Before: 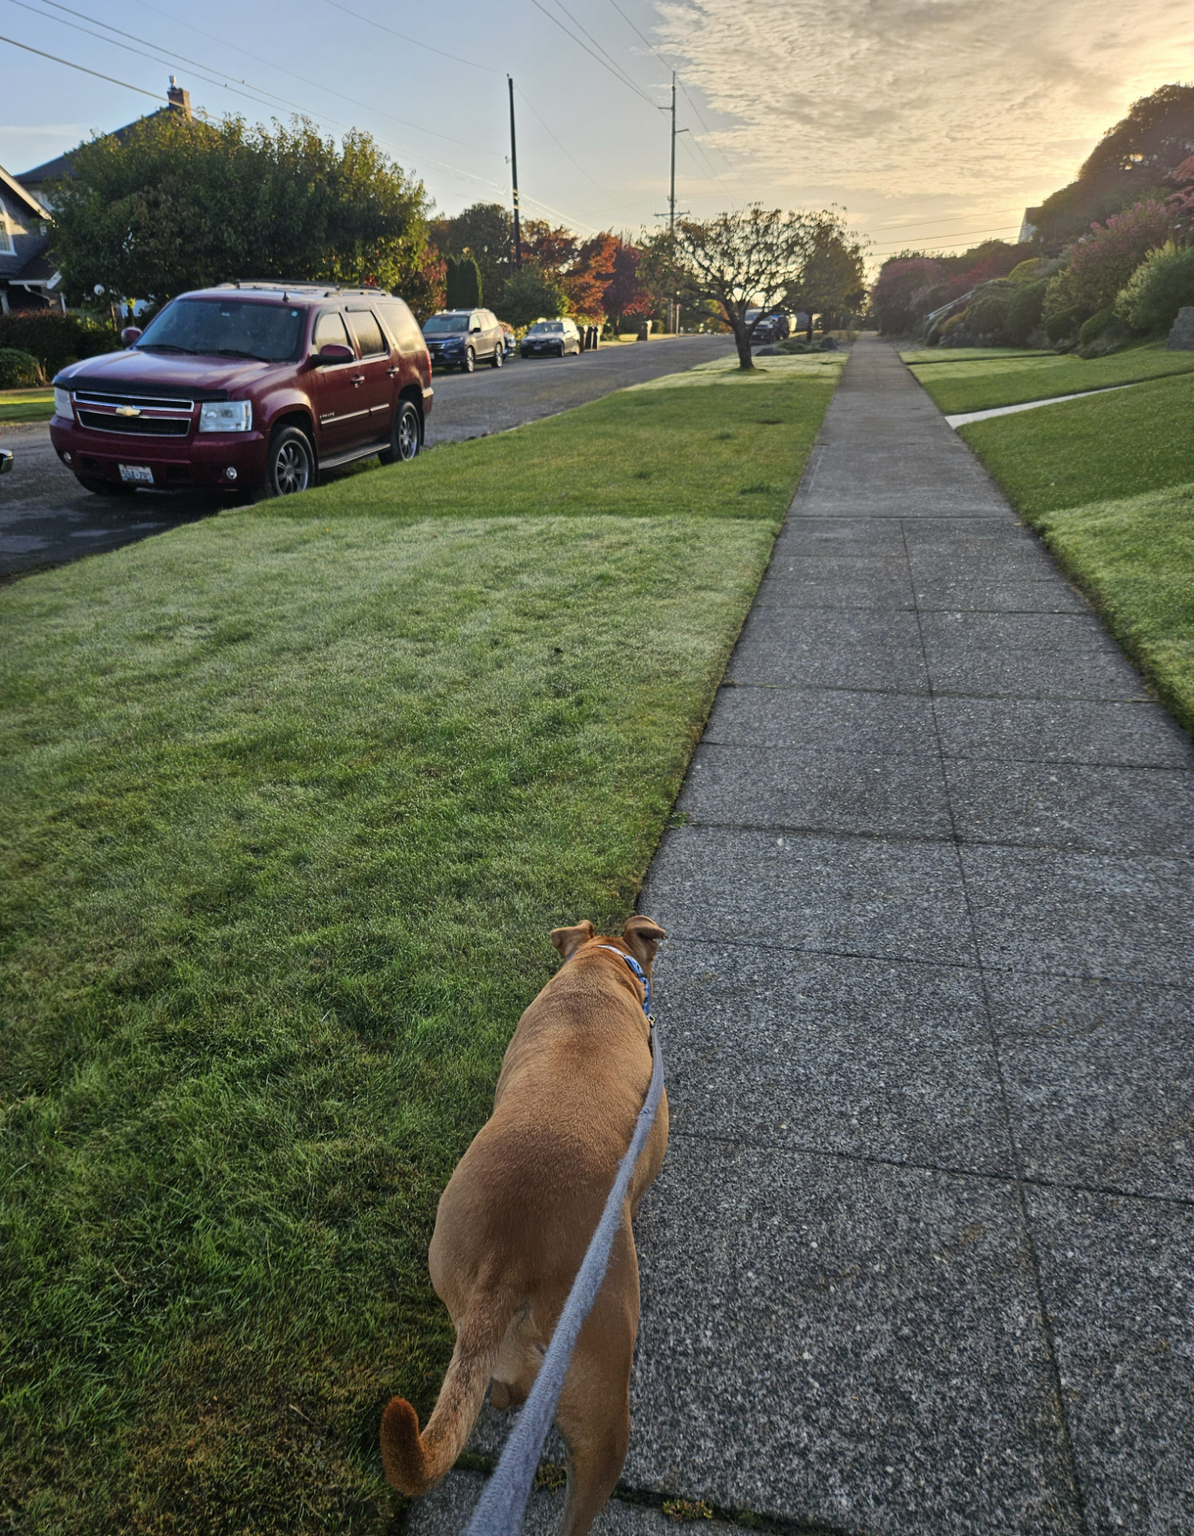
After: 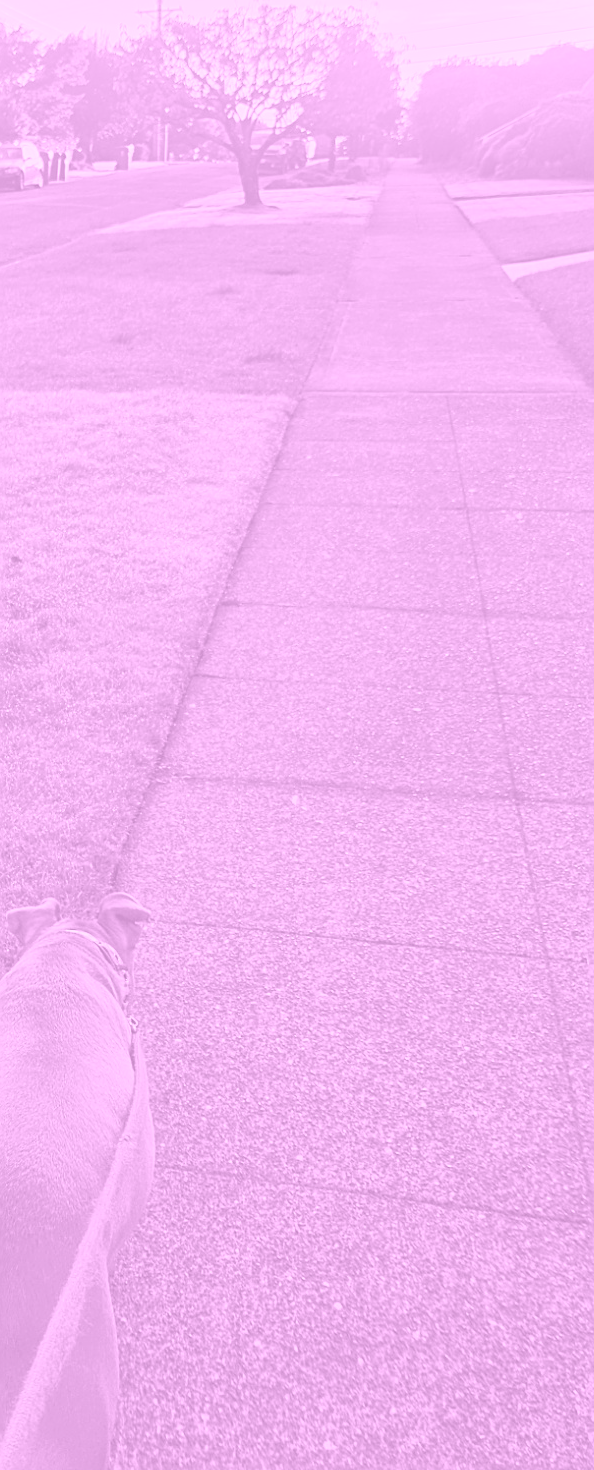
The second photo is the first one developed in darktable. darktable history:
crop: left 45.721%, top 13.393%, right 14.118%, bottom 10.01%
colorize: hue 331.2°, saturation 69%, source mix 30.28%, lightness 69.02%, version 1
bloom: on, module defaults
white balance: red 0.988, blue 1.017
sharpen: on, module defaults
